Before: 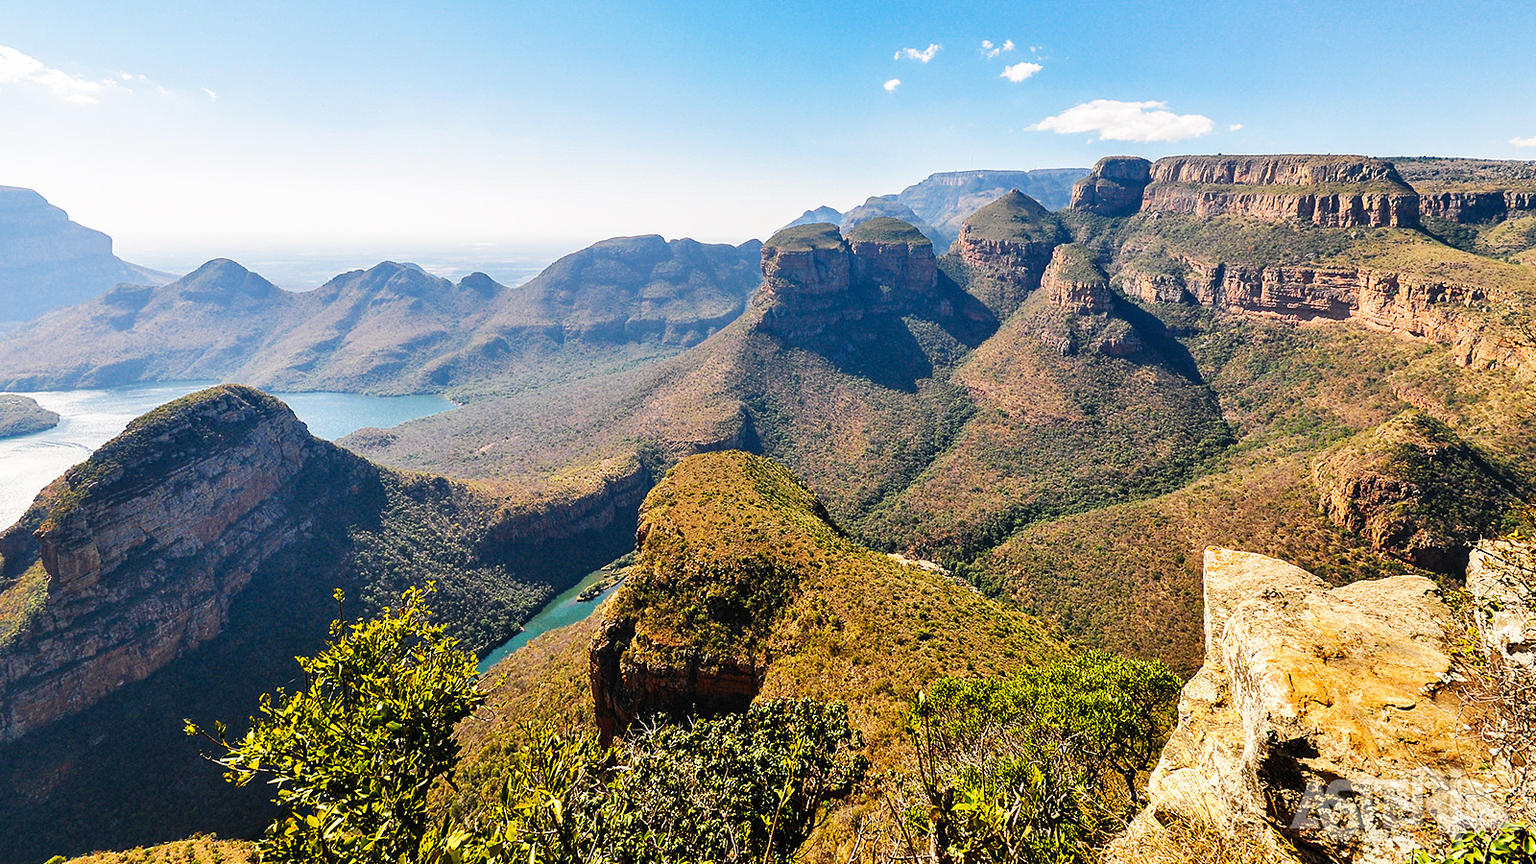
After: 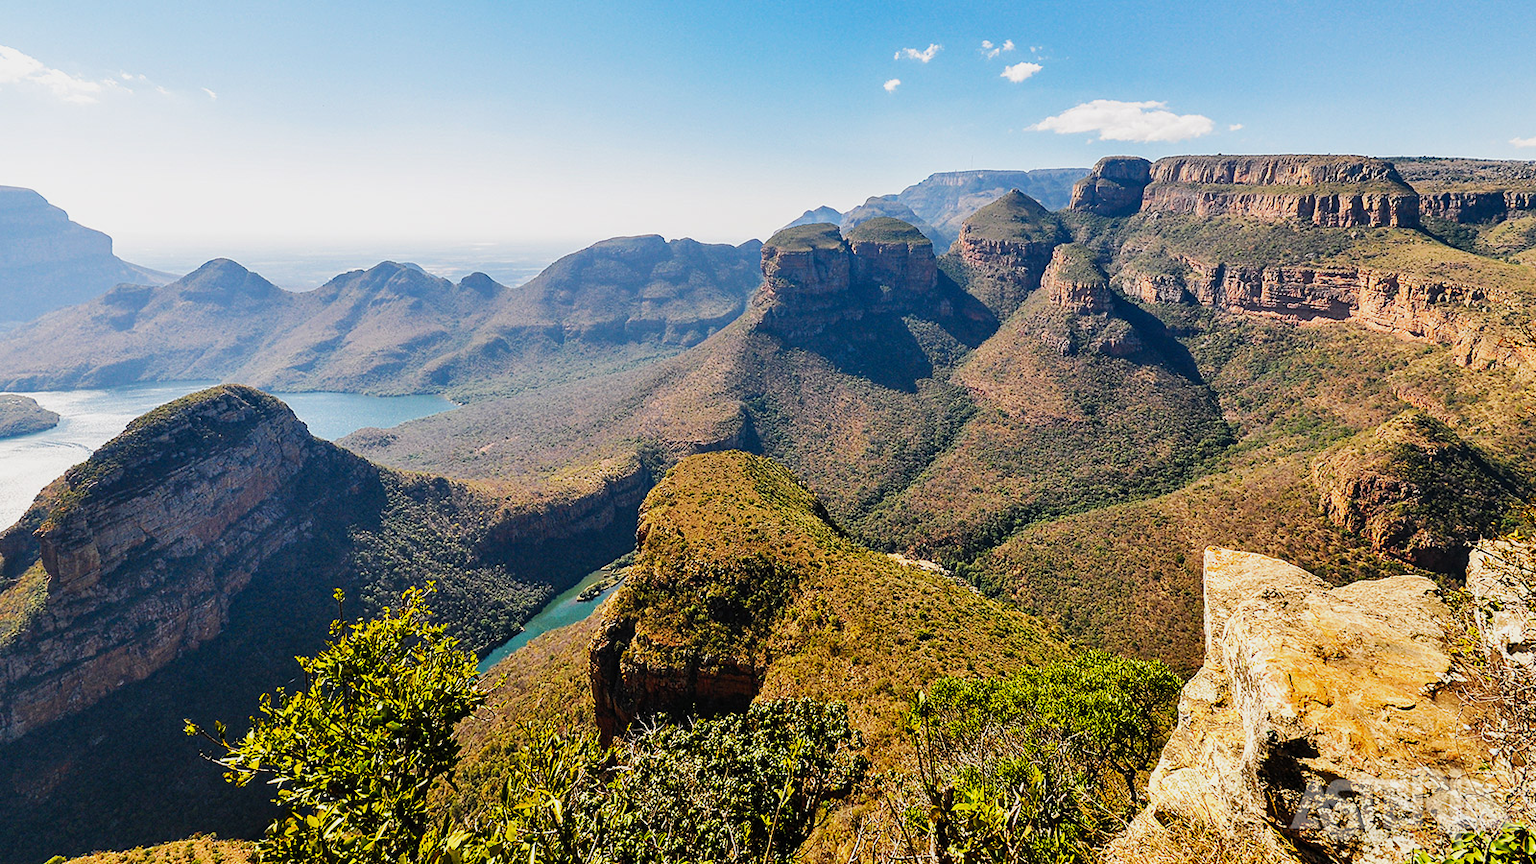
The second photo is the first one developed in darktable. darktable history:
tone equalizer: edges refinement/feathering 500, mask exposure compensation -1.57 EV, preserve details no
exposure: exposure -0.217 EV, compensate highlight preservation false
